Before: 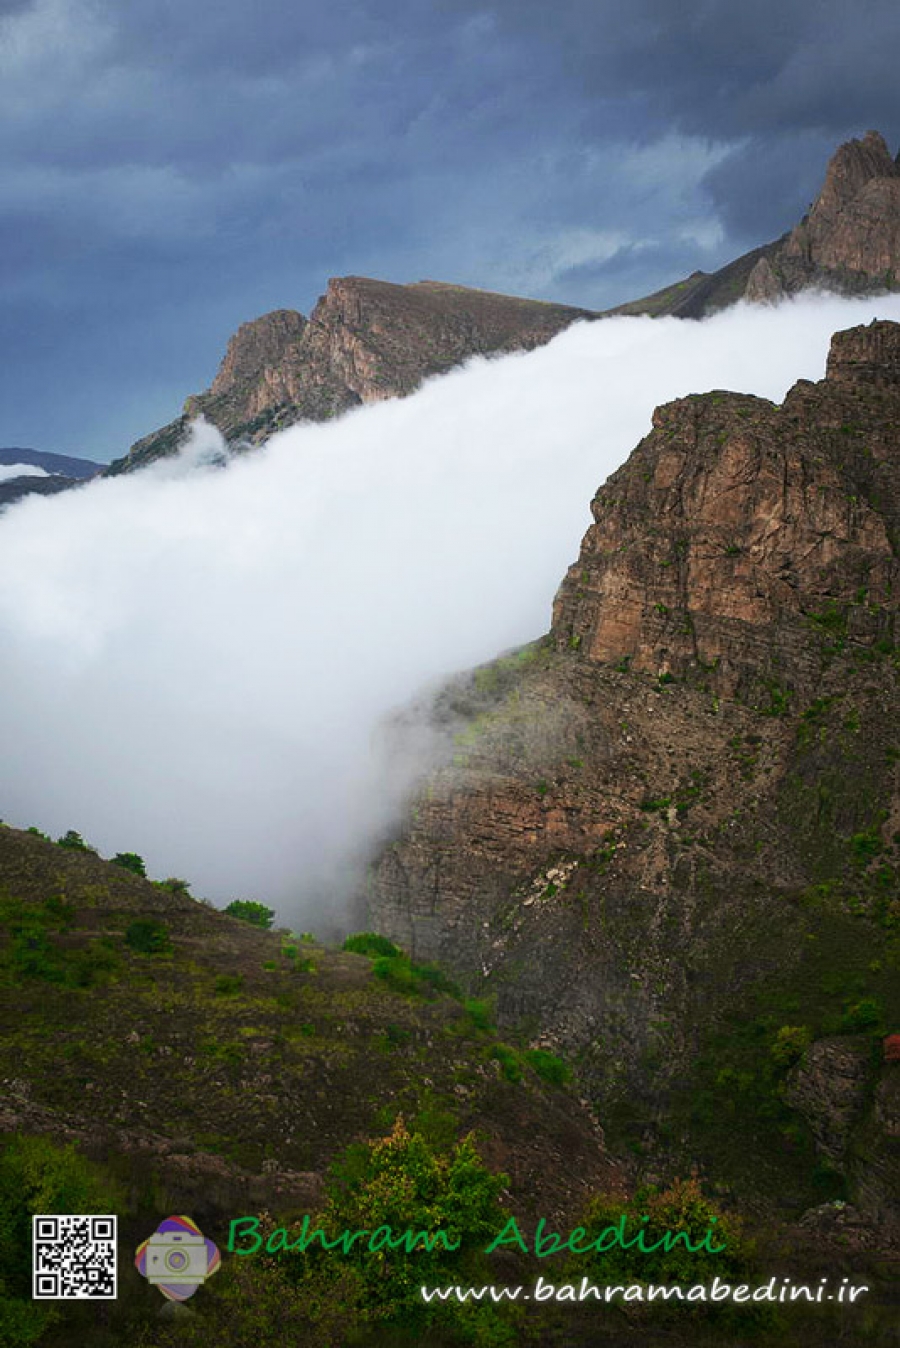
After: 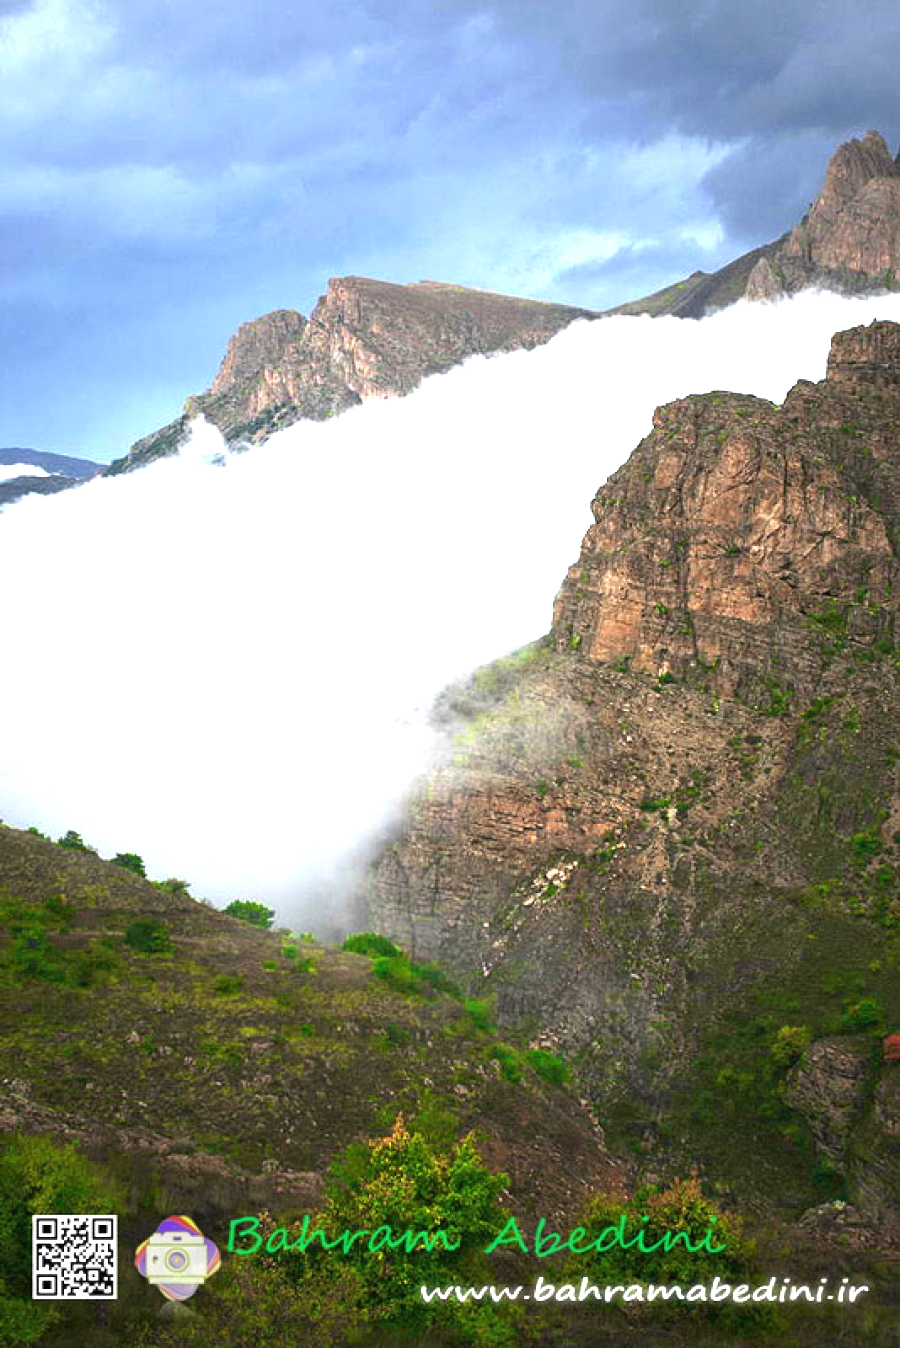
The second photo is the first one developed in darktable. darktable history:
color balance: contrast -0.5%
exposure: black level correction 0, exposure 1.45 EV, compensate exposure bias true, compensate highlight preservation false
